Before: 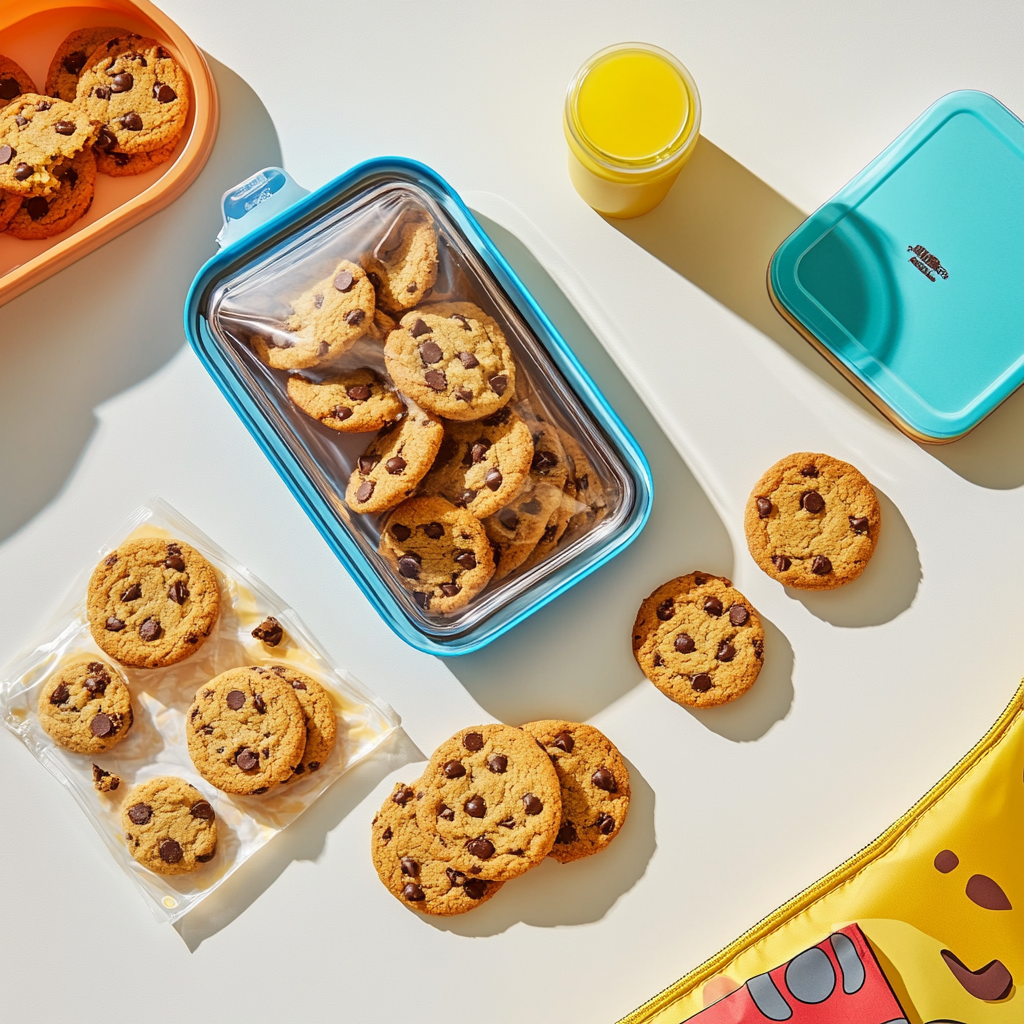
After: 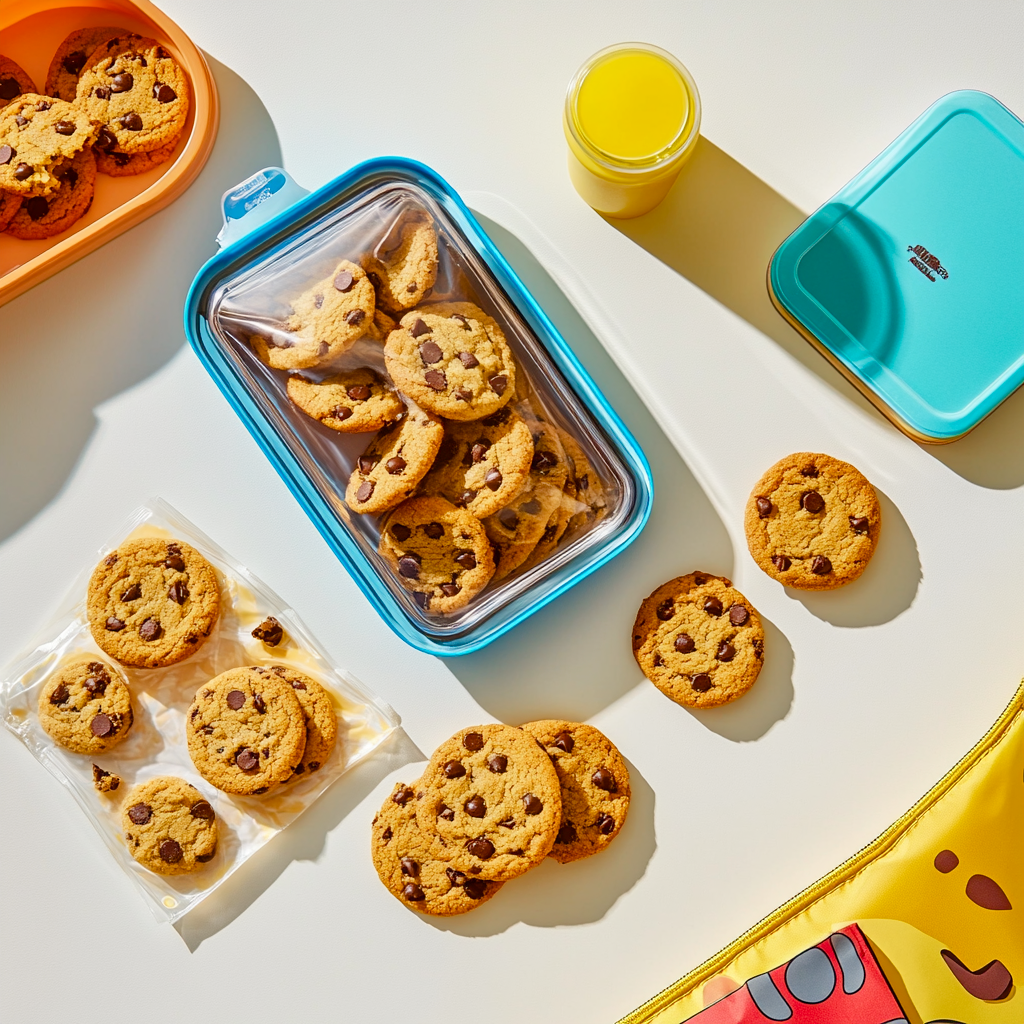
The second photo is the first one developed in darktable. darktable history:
color balance rgb: shadows lift › chroma 2.014%, shadows lift › hue 247.89°, power › hue 316.1°, perceptual saturation grading › global saturation 20%, perceptual saturation grading › highlights -24.785%, perceptual saturation grading › shadows 24.34%, global vibrance 18.78%
